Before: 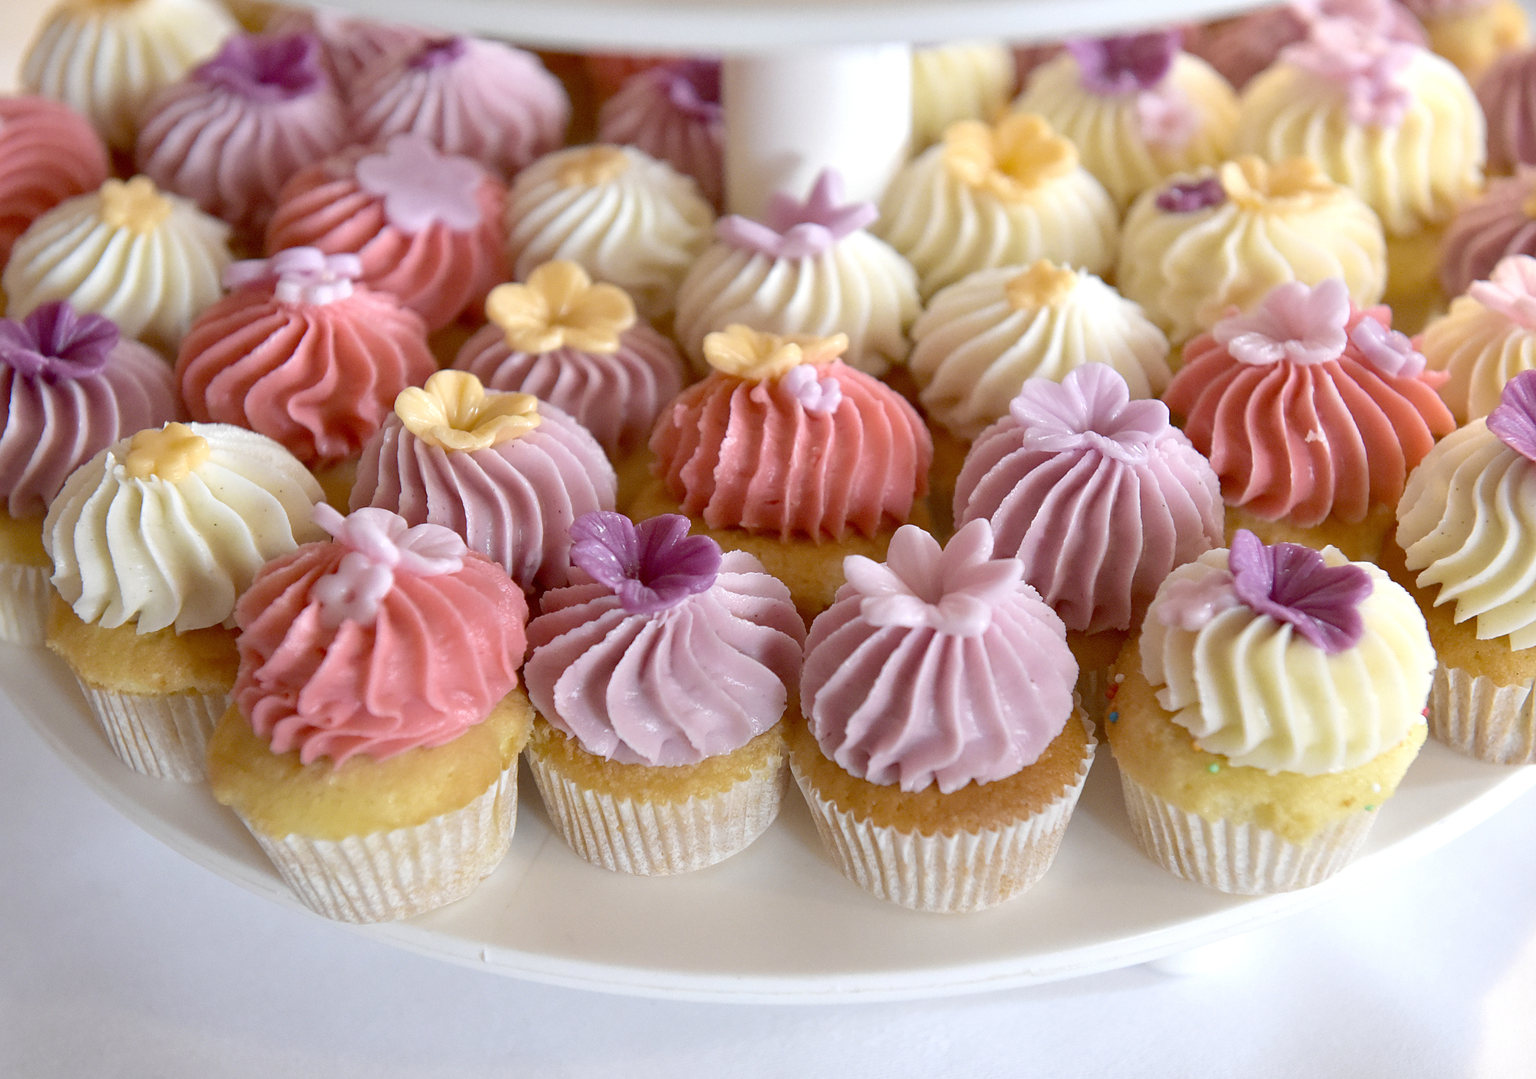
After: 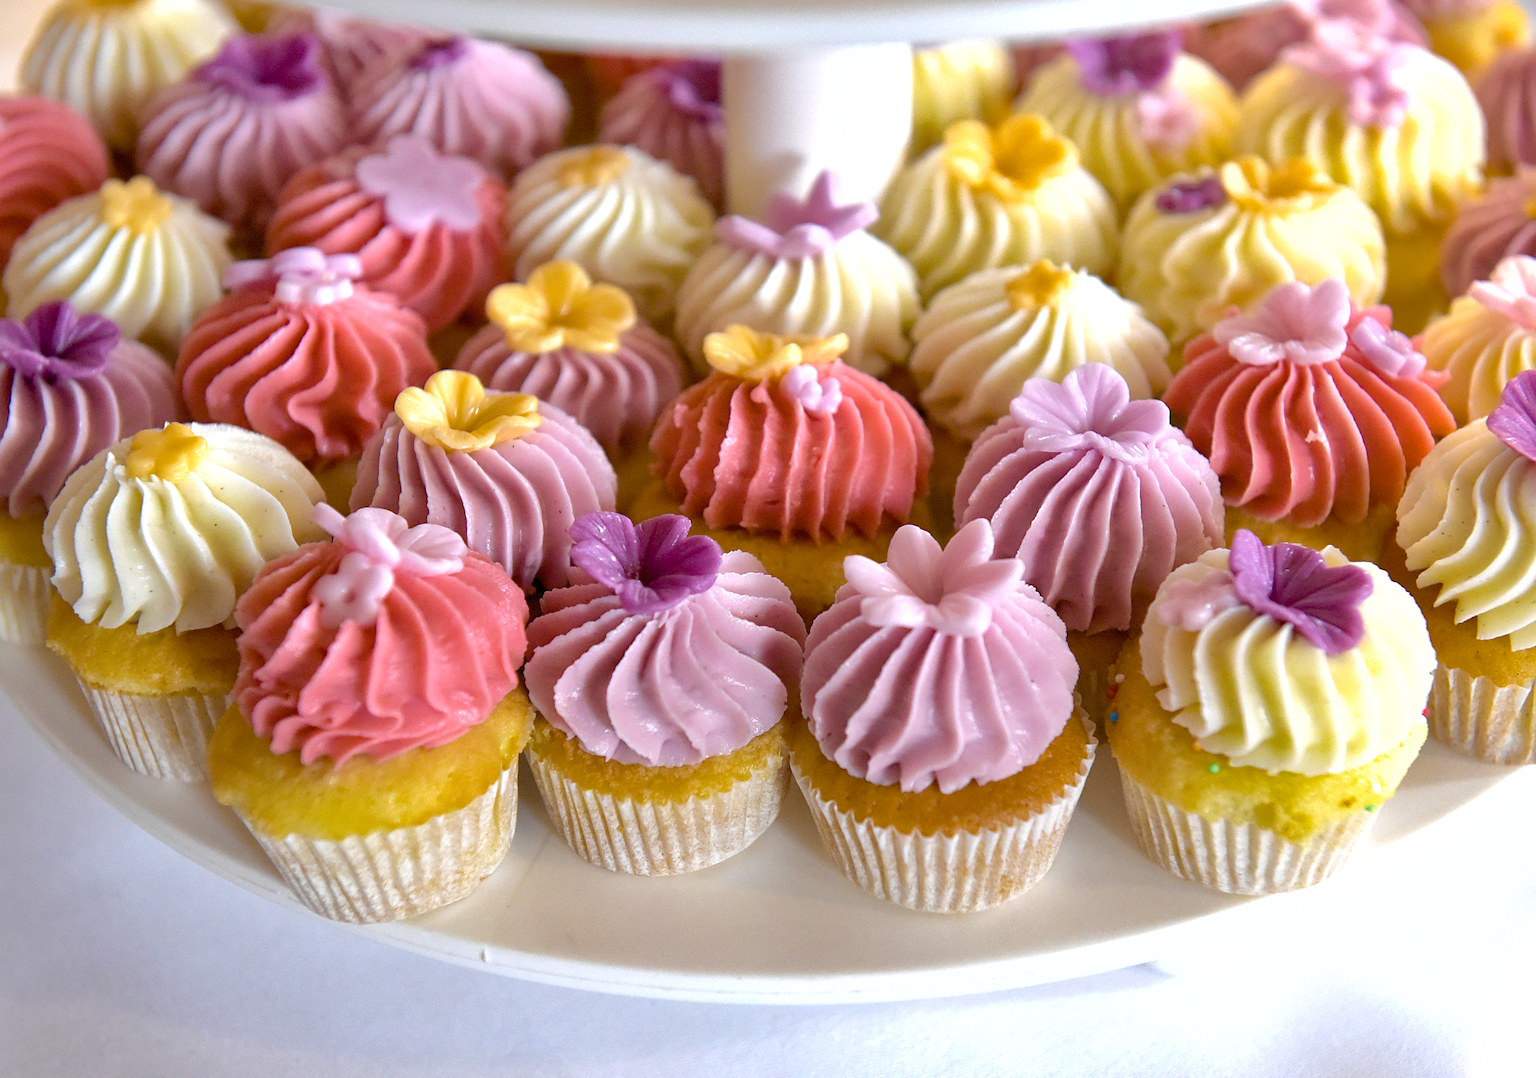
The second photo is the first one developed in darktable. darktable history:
levels: levels [0.062, 0.494, 0.925]
color balance rgb: shadows lift › chroma 2.002%, shadows lift › hue 247.19°, linear chroma grading › global chroma 5.236%, perceptual saturation grading › global saturation 25.33%, global vibrance 20%
shadows and highlights: on, module defaults
